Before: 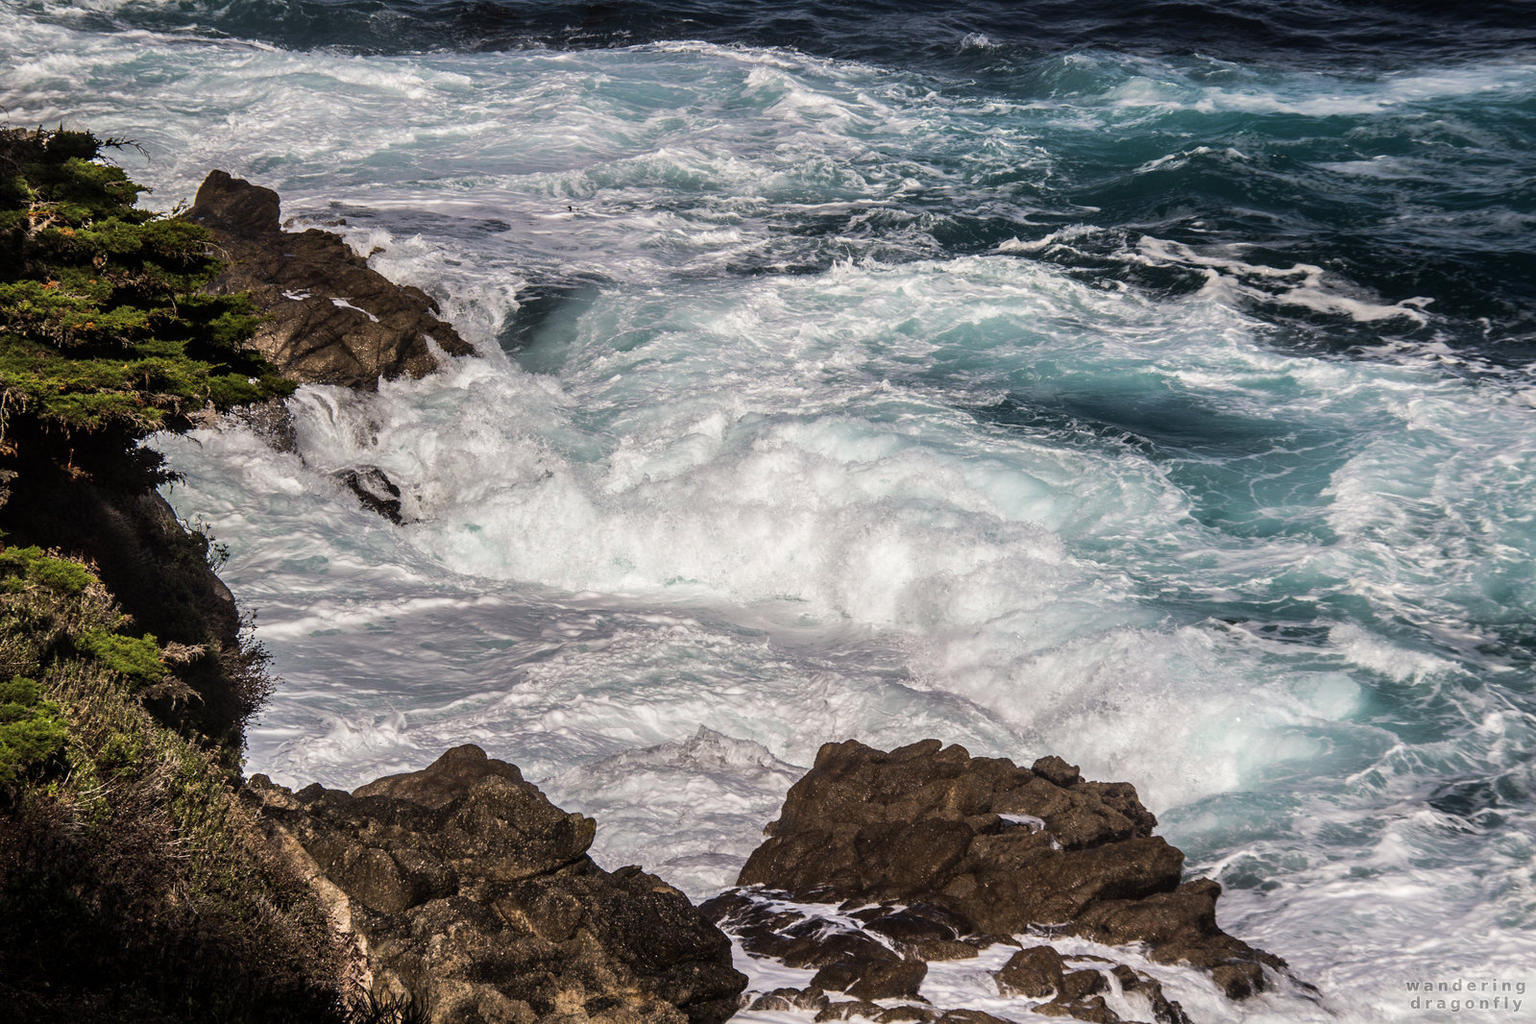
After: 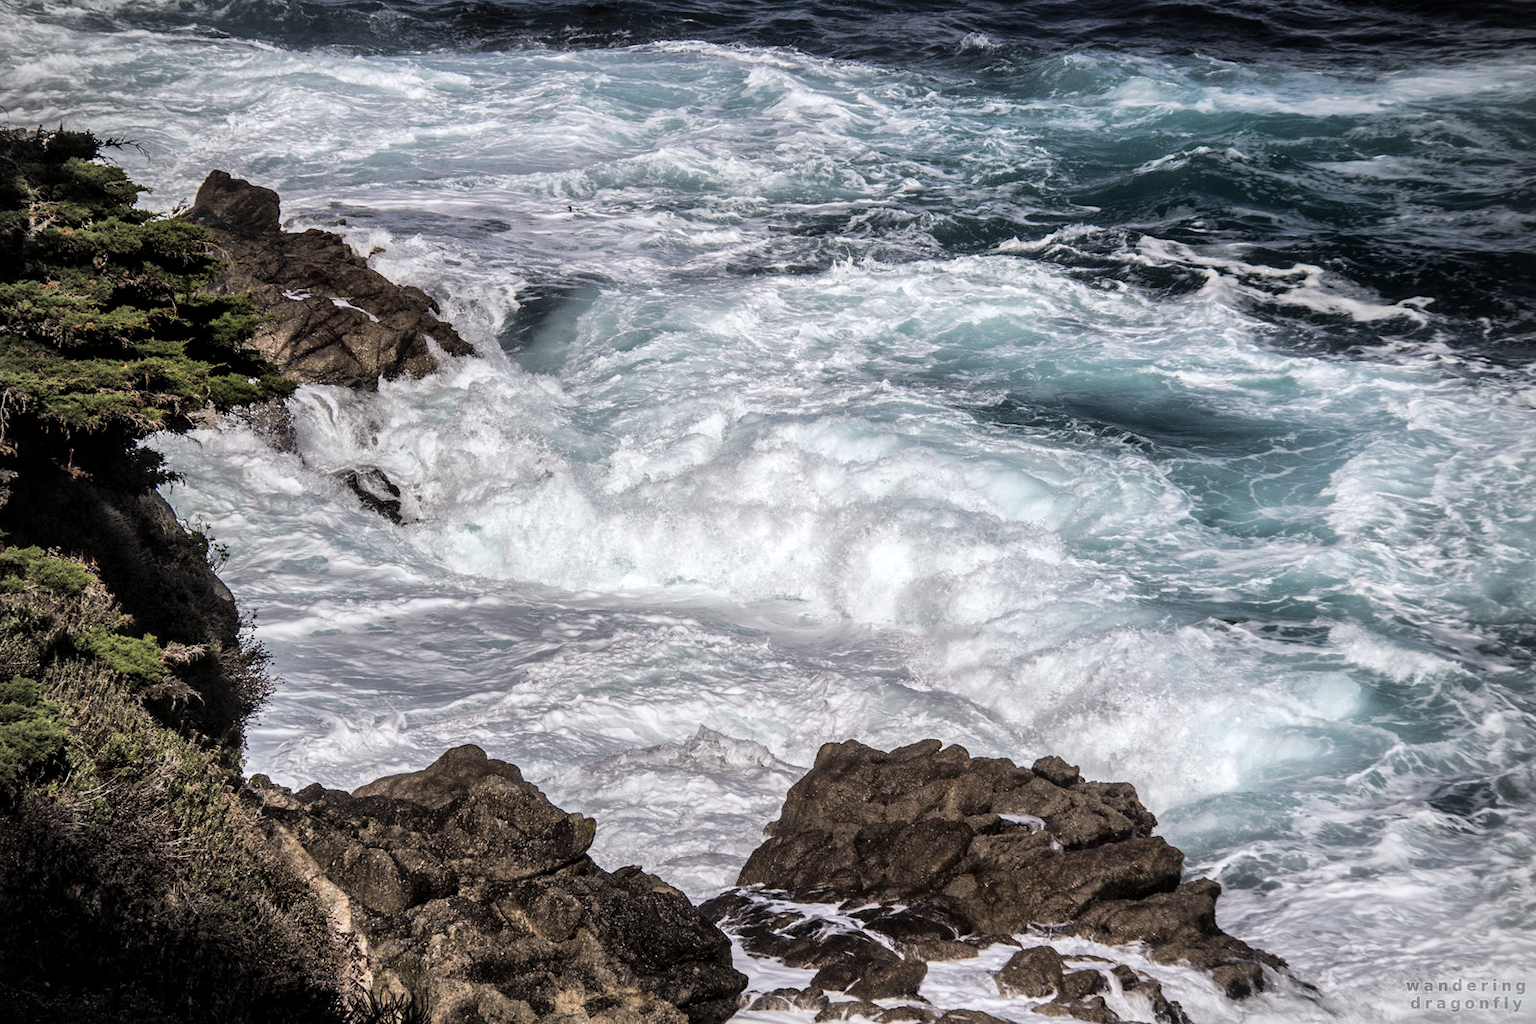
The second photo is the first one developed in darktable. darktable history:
exposure: black level correction 0, exposure -0.766 EV, compensate highlight preservation false
shadows and highlights: radius 125.46, shadows 21.19, highlights -21.19, low approximation 0.01
vignetting: fall-off radius 45%, brightness -0.33
global tonemap: drago (1, 100), detail 1
white balance: red 0.974, blue 1.044
